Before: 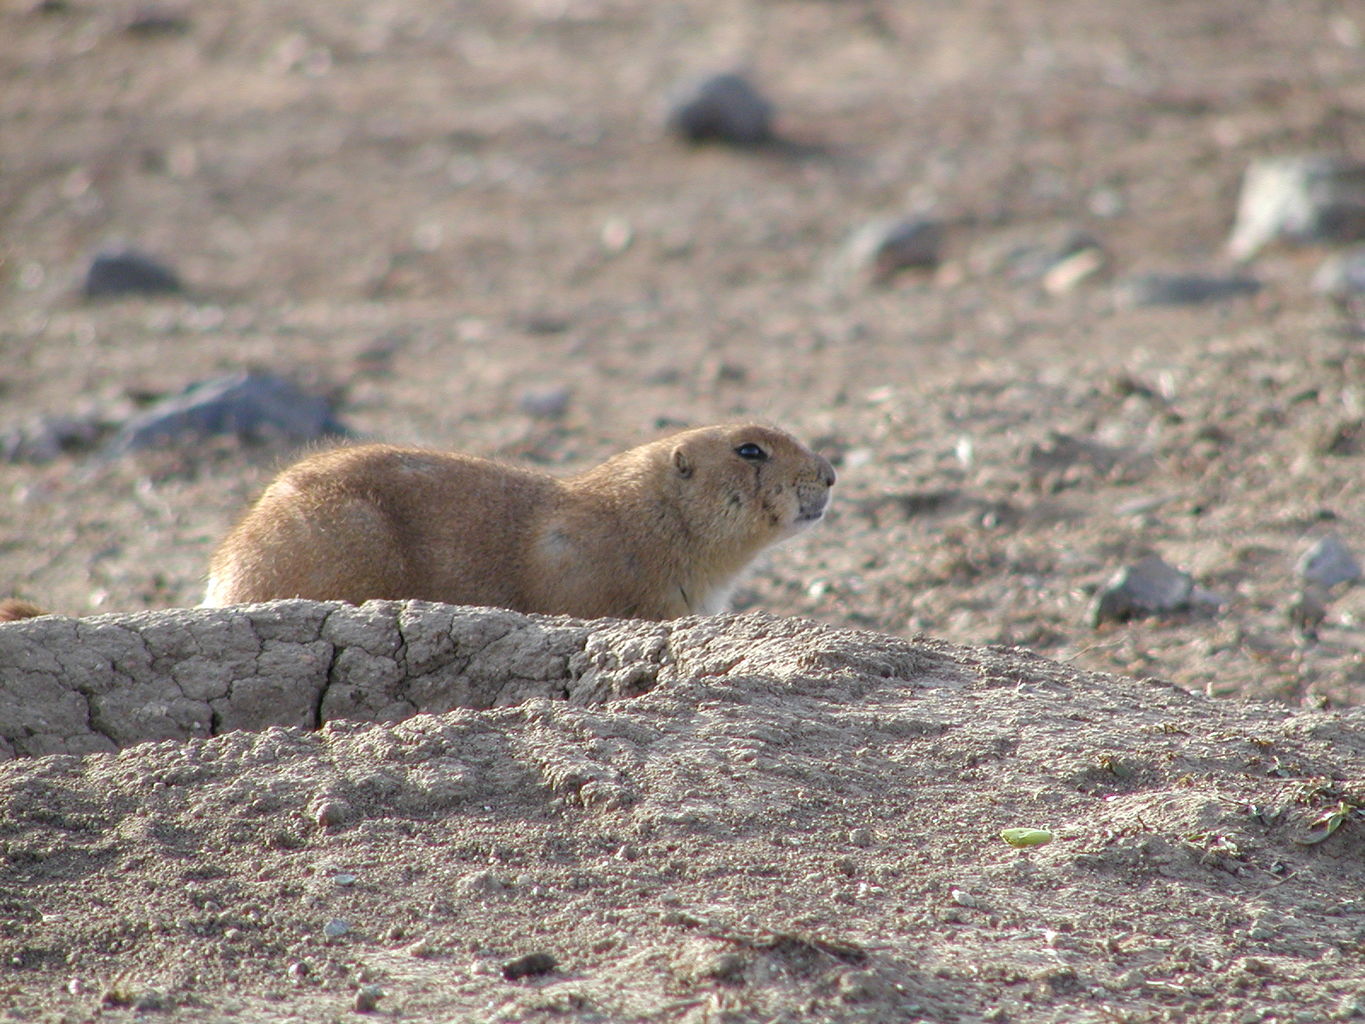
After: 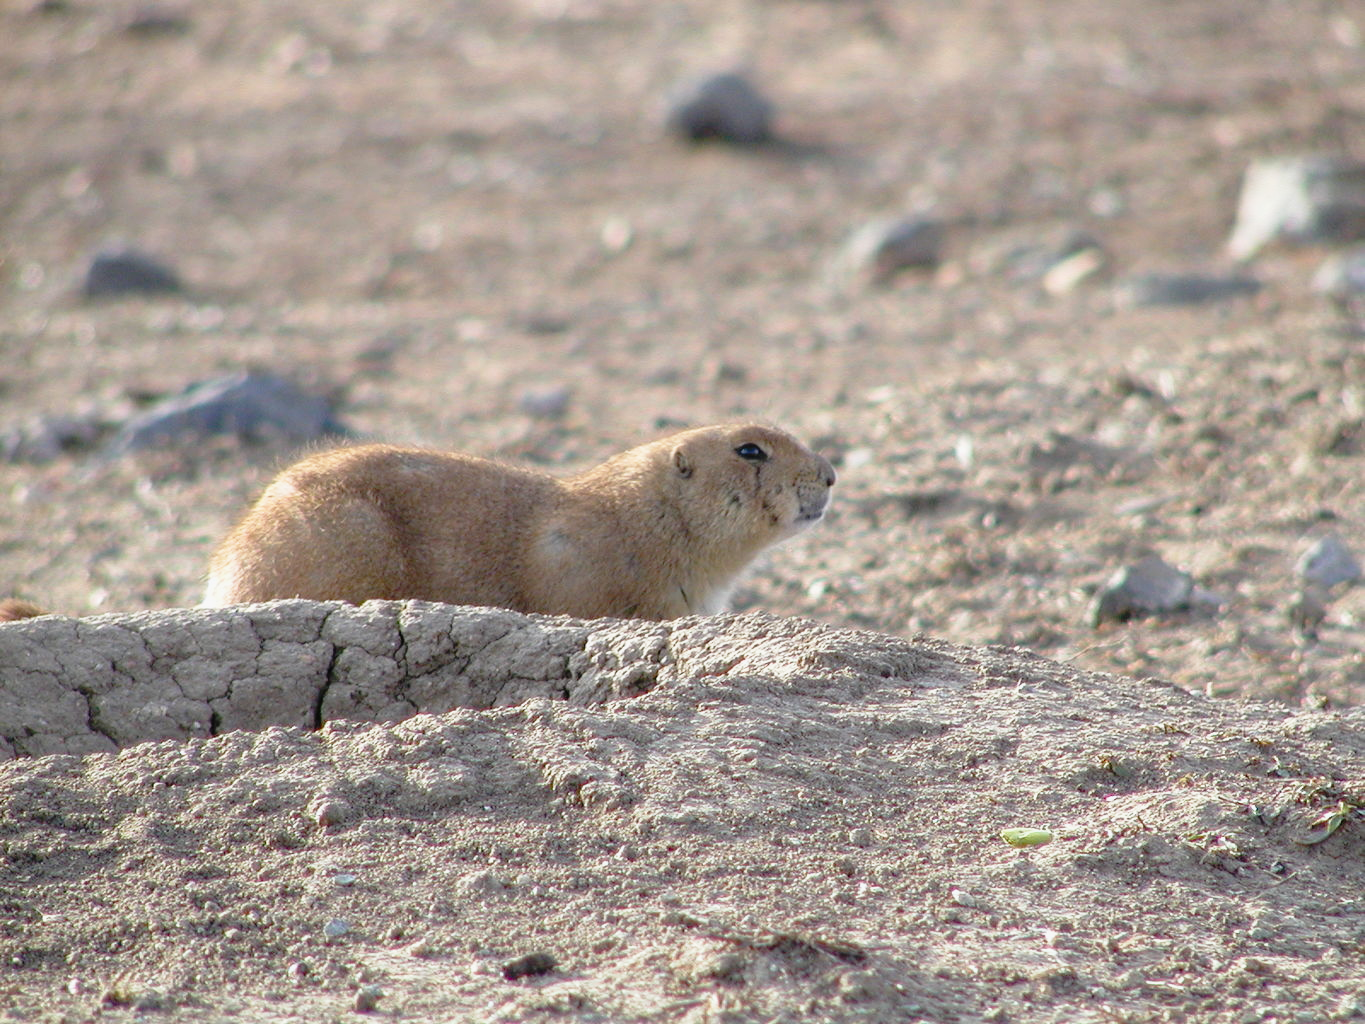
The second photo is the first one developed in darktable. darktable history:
tone curve: curves: ch0 [(0, 0.009) (0.105, 0.08) (0.195, 0.18) (0.283, 0.316) (0.384, 0.434) (0.485, 0.531) (0.638, 0.69) (0.81, 0.872) (1, 0.977)]; ch1 [(0, 0) (0.161, 0.092) (0.35, 0.33) (0.379, 0.401) (0.456, 0.469) (0.502, 0.5) (0.525, 0.518) (0.586, 0.617) (0.635, 0.655) (1, 1)]; ch2 [(0, 0) (0.371, 0.362) (0.437, 0.437) (0.48, 0.49) (0.53, 0.515) (0.56, 0.571) (0.622, 0.606) (1, 1)], preserve colors none
